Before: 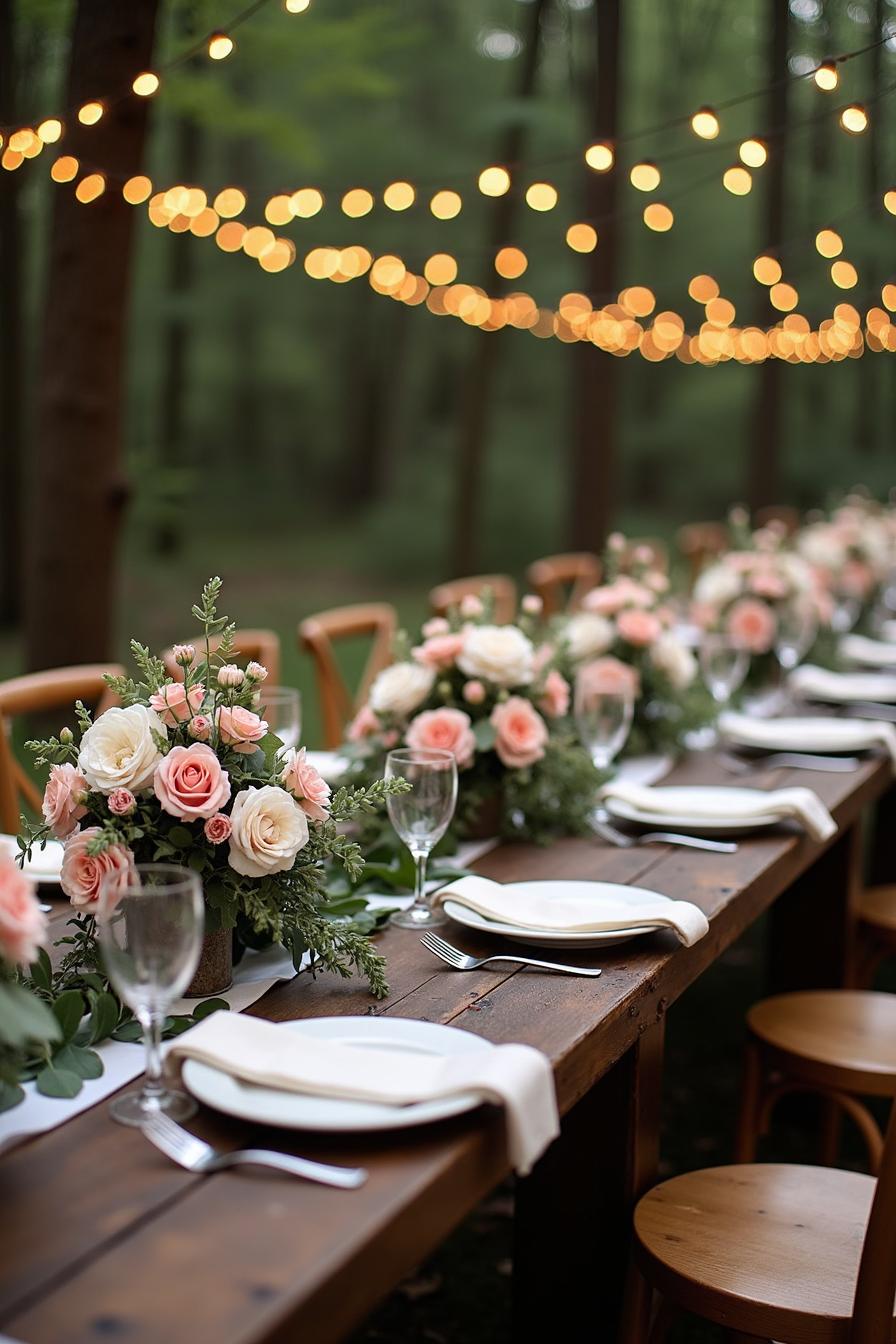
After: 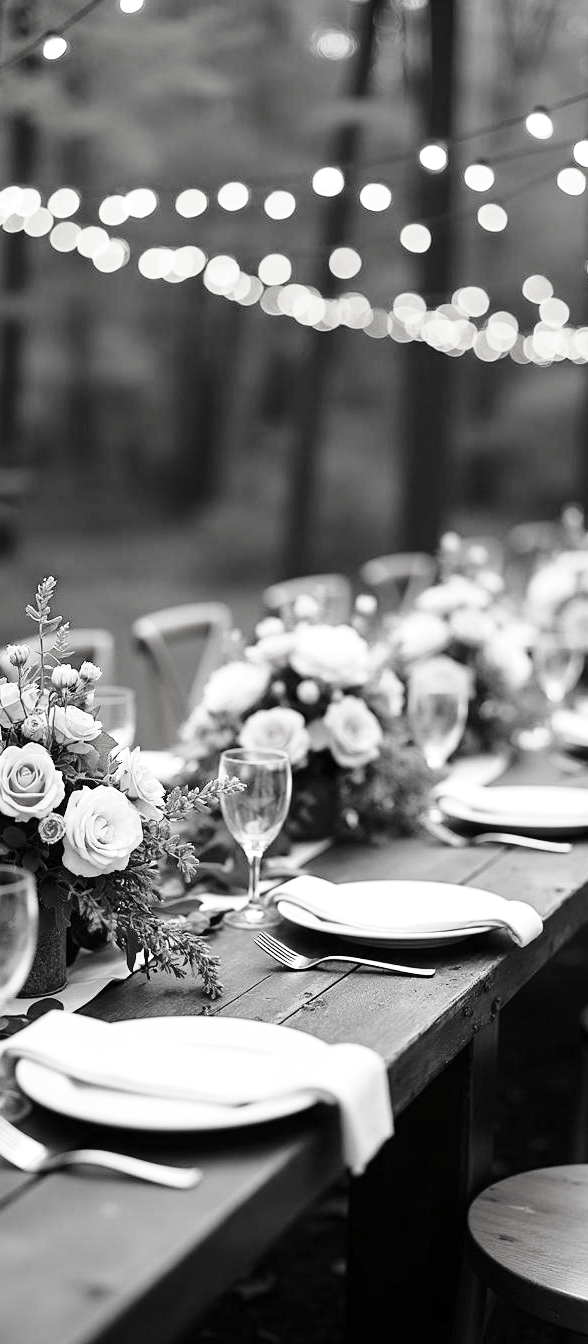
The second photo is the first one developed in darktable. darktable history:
exposure: exposure 0.213 EV, compensate highlight preservation false
base curve: curves: ch0 [(0, 0) (0.028, 0.03) (0.121, 0.232) (0.46, 0.748) (0.859, 0.968) (1, 1)], preserve colors none
crop and rotate: left 18.59%, right 15.766%
contrast brightness saturation: saturation -0.985
